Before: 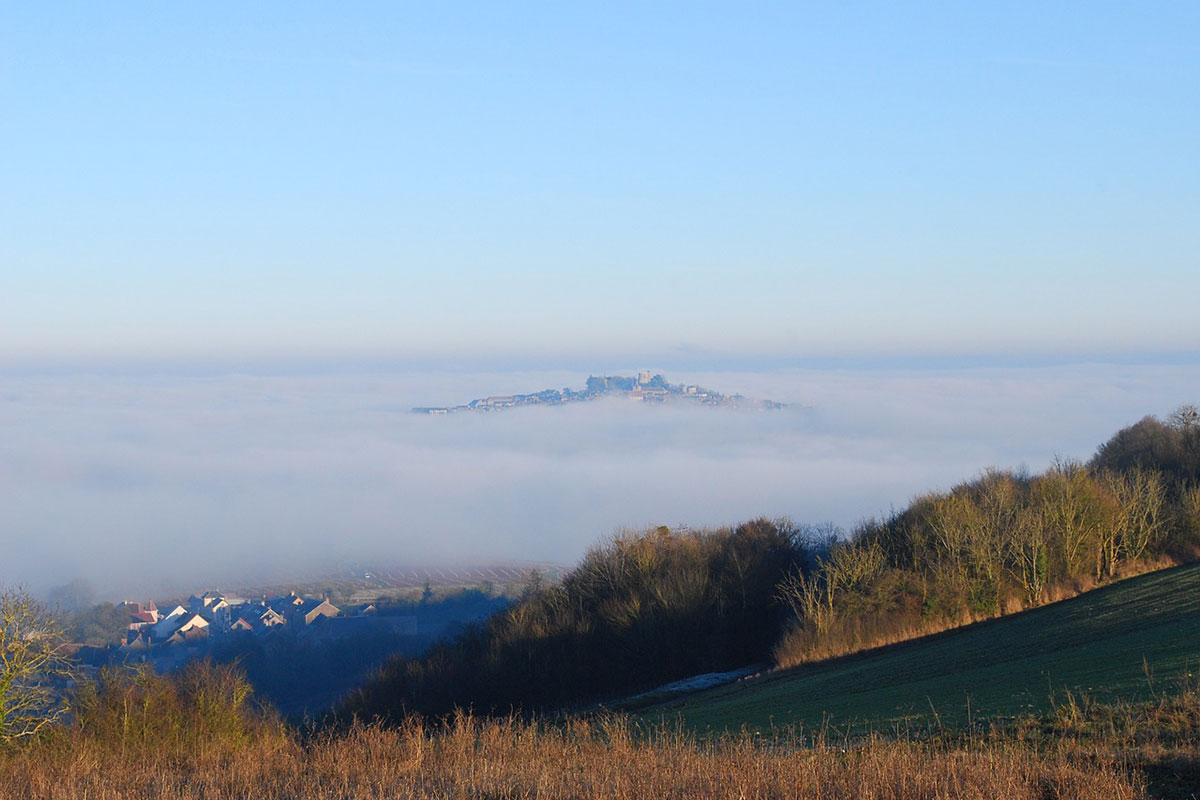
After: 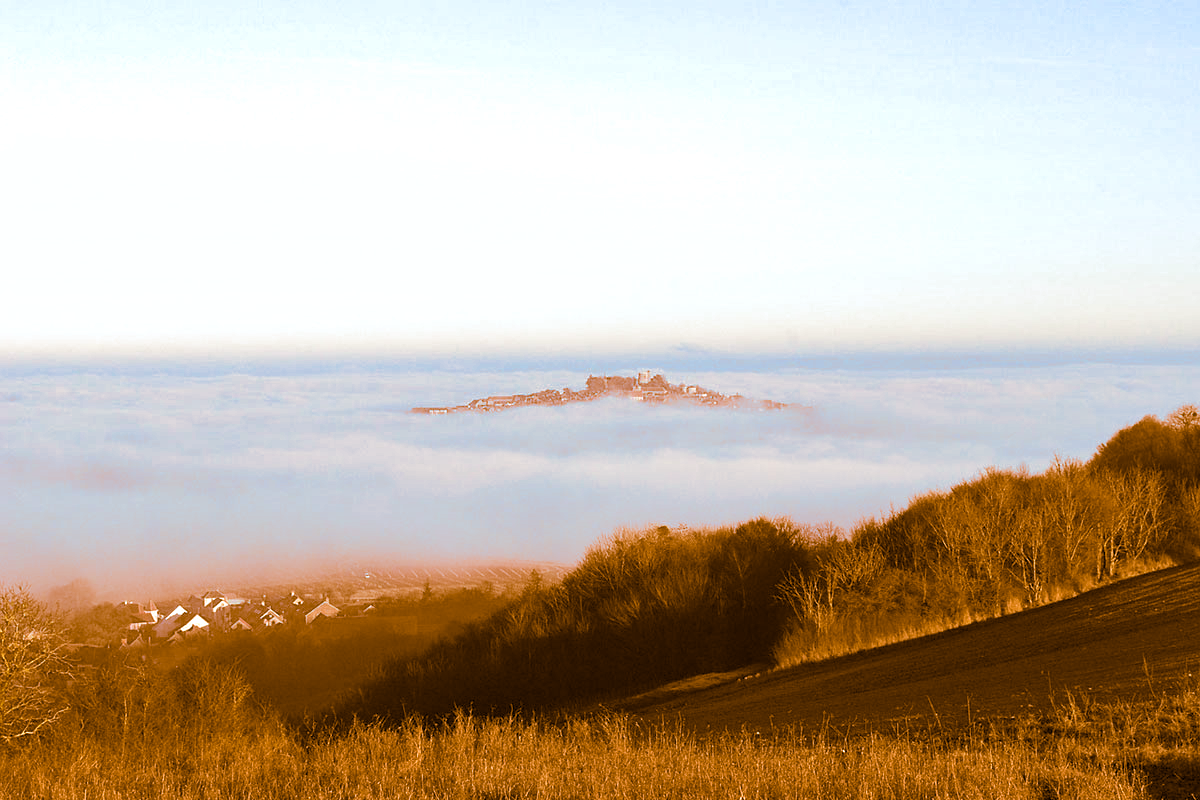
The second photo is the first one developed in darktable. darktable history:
color correction: highlights a* -0.482, highlights b* 0.161, shadows a* 4.66, shadows b* 20.72
exposure: exposure 0.566 EV, compensate highlight preservation false
white balance: red 1.009, blue 0.985
shadows and highlights: soften with gaussian
split-toning: shadows › hue 26°, shadows › saturation 0.92, highlights › hue 40°, highlights › saturation 0.92, balance -63, compress 0%
